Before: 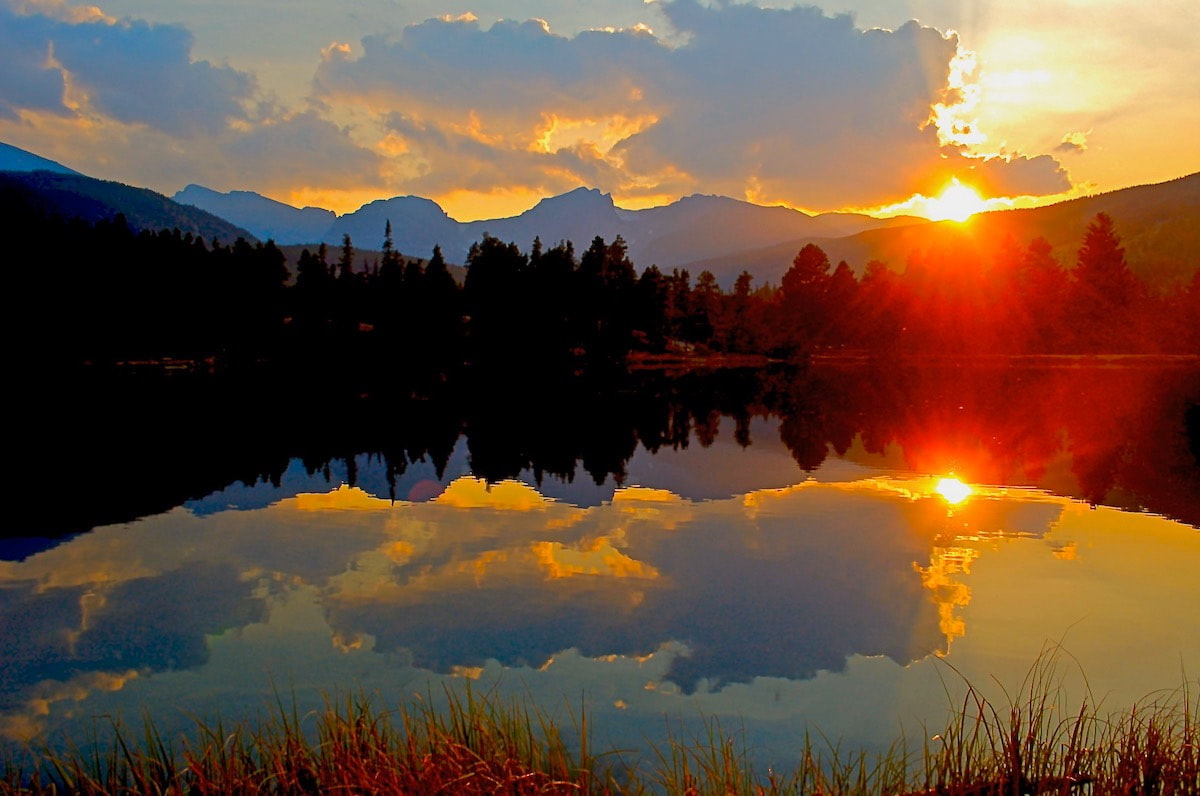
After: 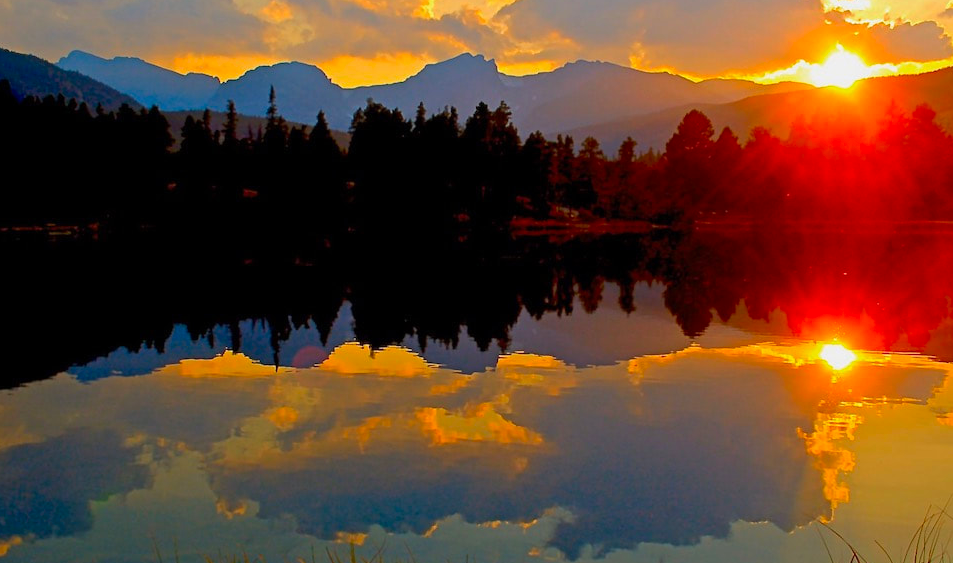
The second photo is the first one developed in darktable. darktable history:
color contrast: green-magenta contrast 1.2, blue-yellow contrast 1.2
crop: left 9.712%, top 16.928%, right 10.845%, bottom 12.332%
